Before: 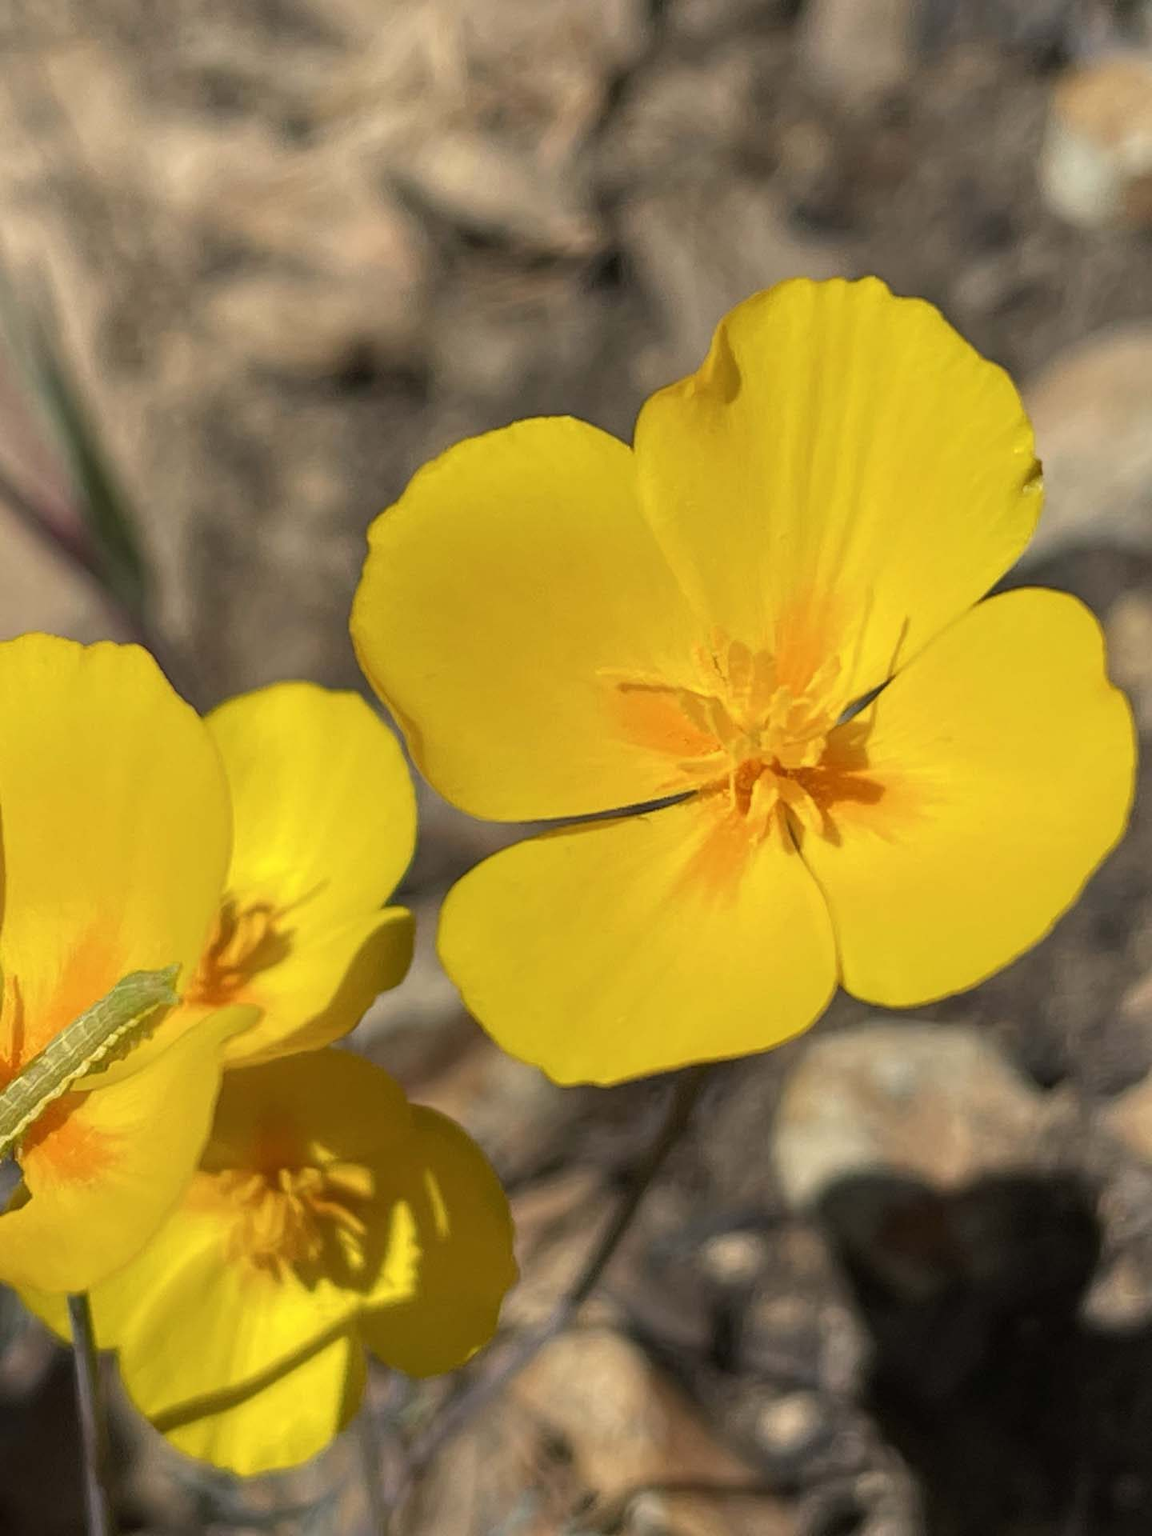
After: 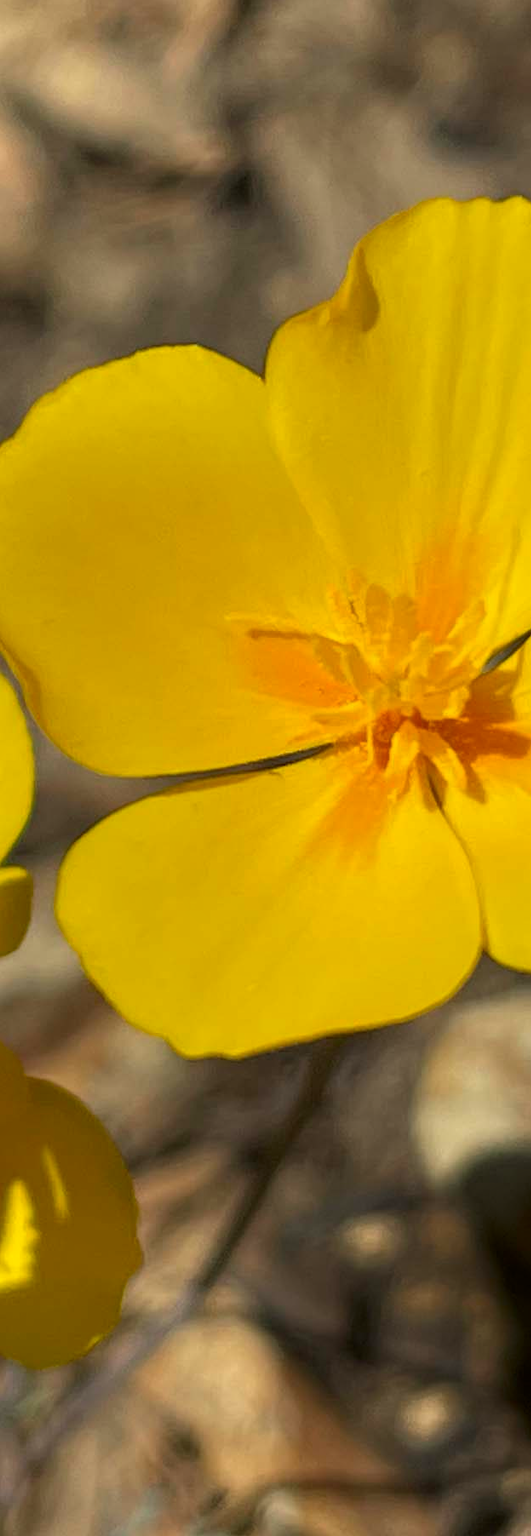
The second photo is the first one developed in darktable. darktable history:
shadows and highlights: shadows -88.03, highlights -35.45, shadows color adjustment 99.15%, highlights color adjustment 0%, soften with gaussian
rgb curve: curves: ch2 [(0, 0) (0.567, 0.512) (1, 1)], mode RGB, independent channels
crop: left 33.452%, top 6.025%, right 23.155%
